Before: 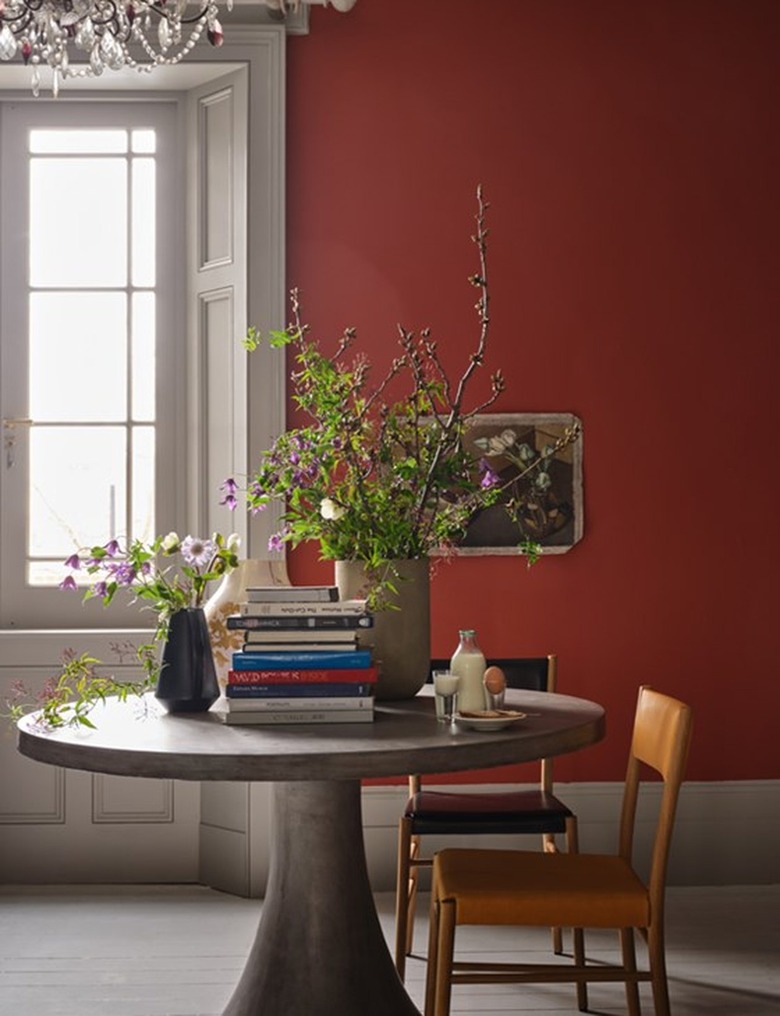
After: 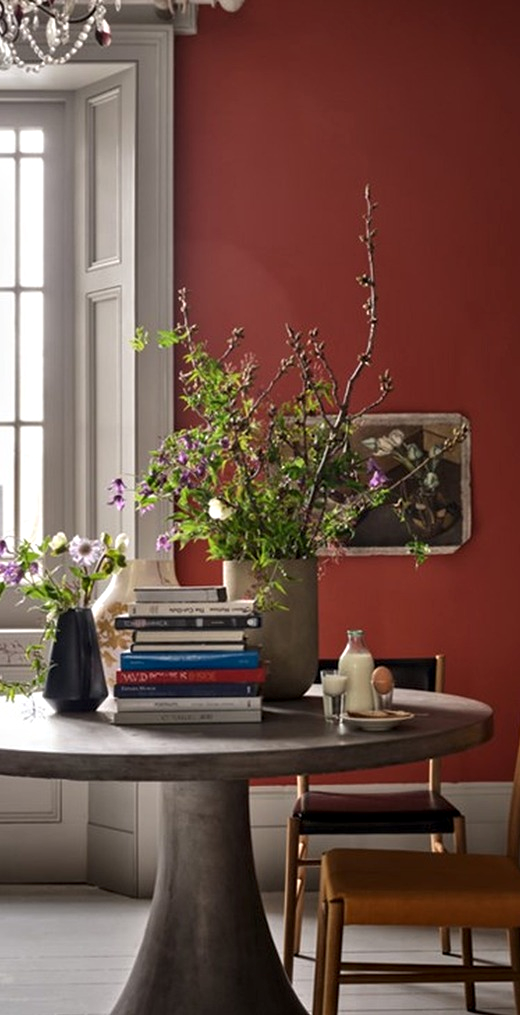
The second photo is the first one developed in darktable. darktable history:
contrast equalizer: y [[0.531, 0.548, 0.559, 0.557, 0.544, 0.527], [0.5 ×6], [0.5 ×6], [0 ×6], [0 ×6]]
crop and rotate: left 14.367%, right 18.928%
